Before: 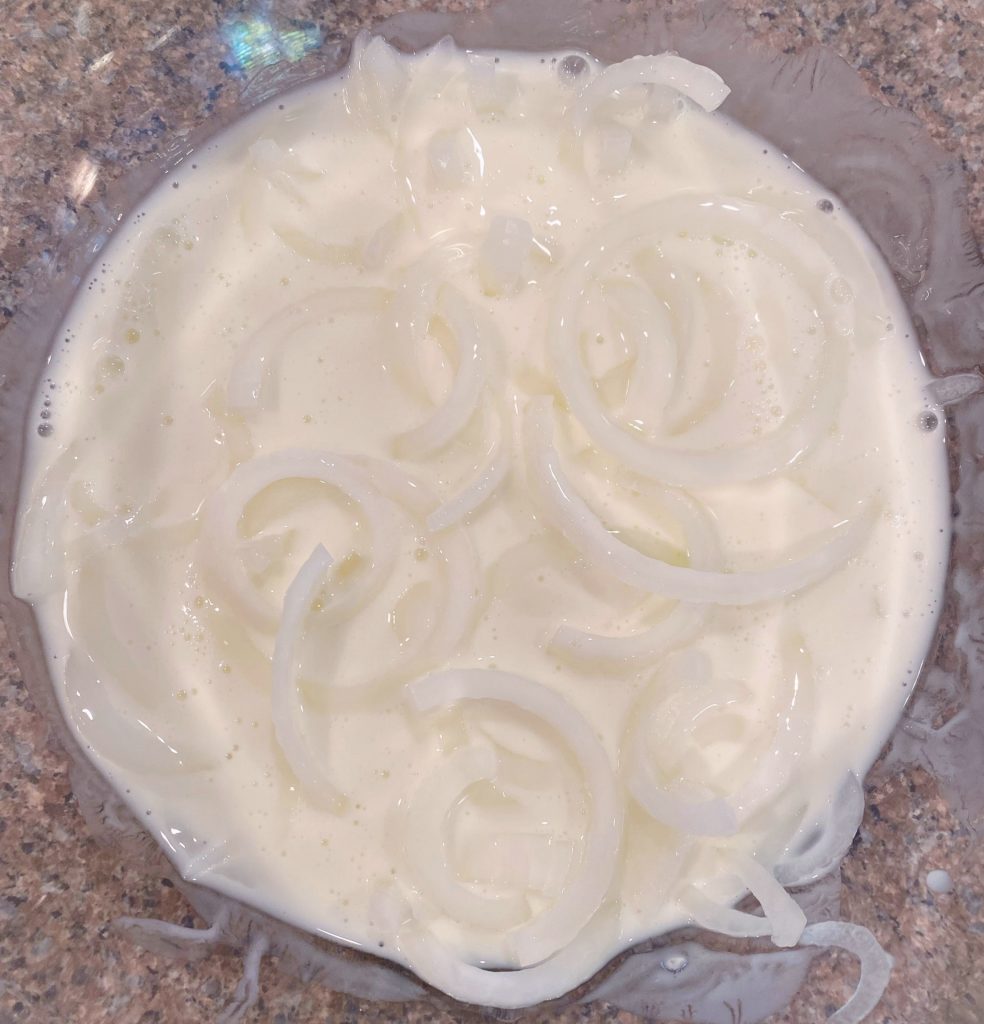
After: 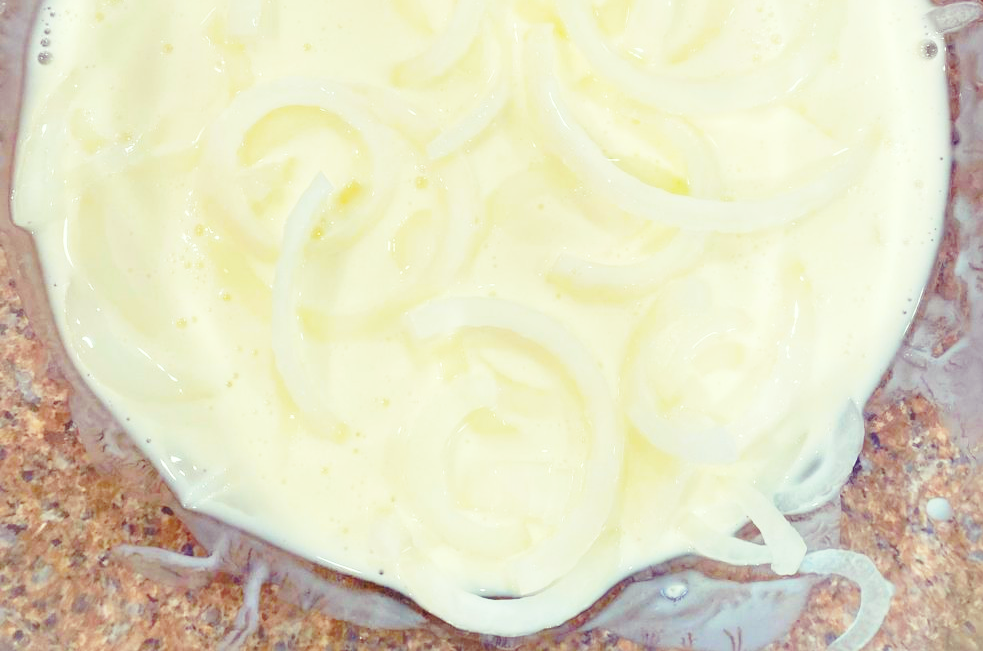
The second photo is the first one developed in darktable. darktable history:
base curve: curves: ch0 [(0, 0) (0.028, 0.03) (0.121, 0.232) (0.46, 0.748) (0.859, 0.968) (1, 1)], preserve colors none
color balance rgb: highlights gain › luminance 15.312%, highlights gain › chroma 7.124%, highlights gain › hue 122.91°, linear chroma grading › global chroma 8.613%, perceptual saturation grading › global saturation 20%, perceptual saturation grading › highlights 2.808%, perceptual saturation grading › shadows 49.528%, global vibrance 34.893%
crop and rotate: top 36.33%
